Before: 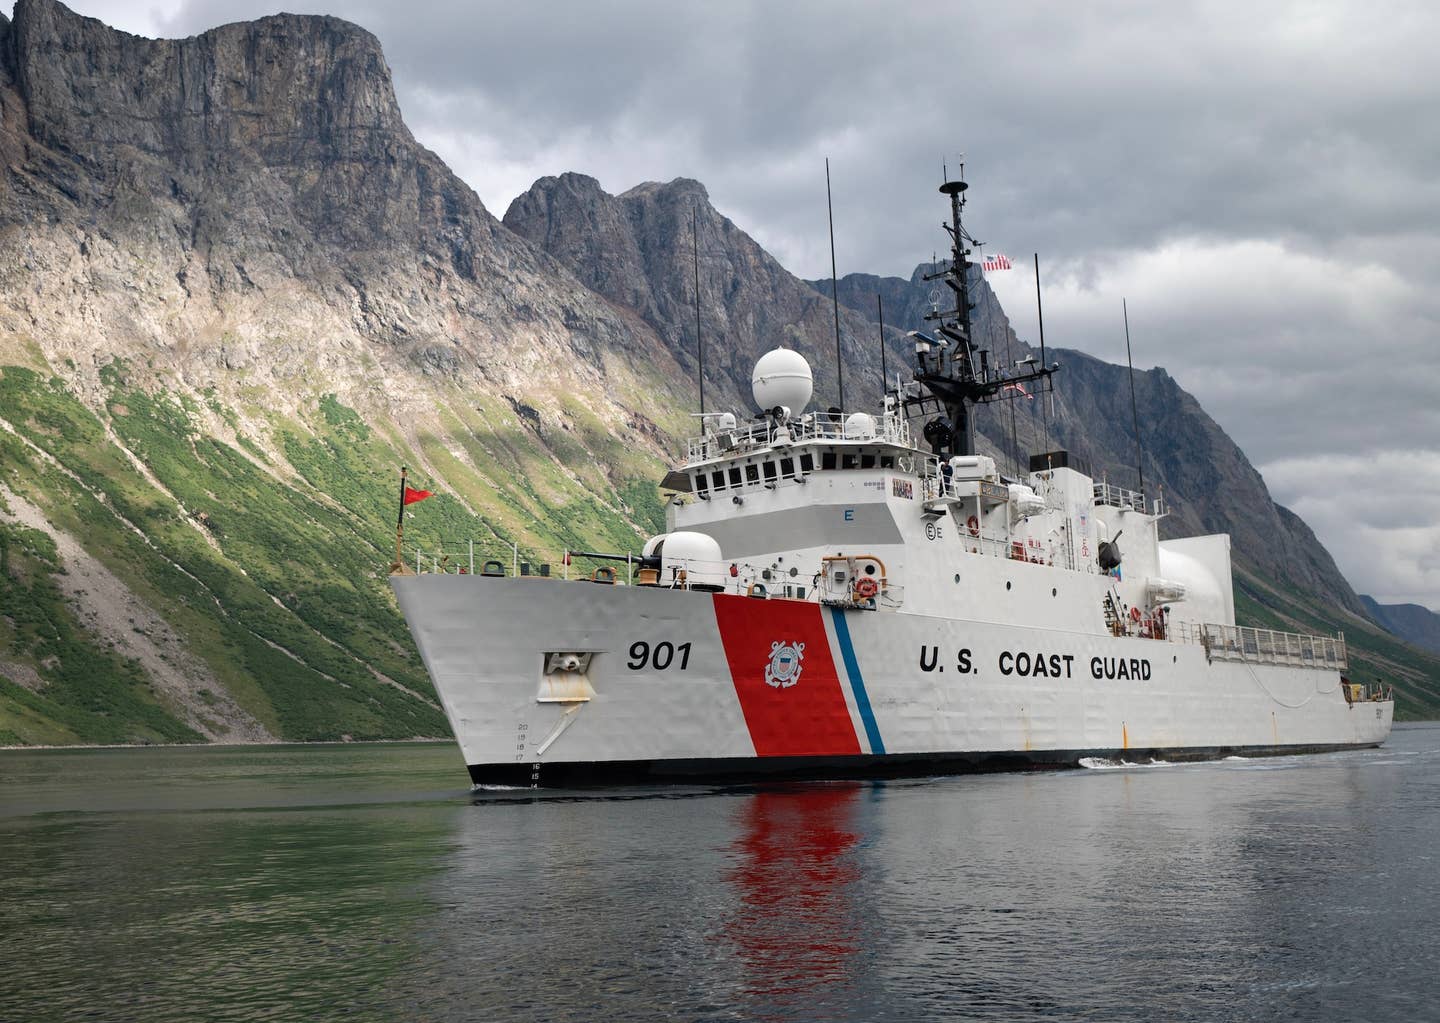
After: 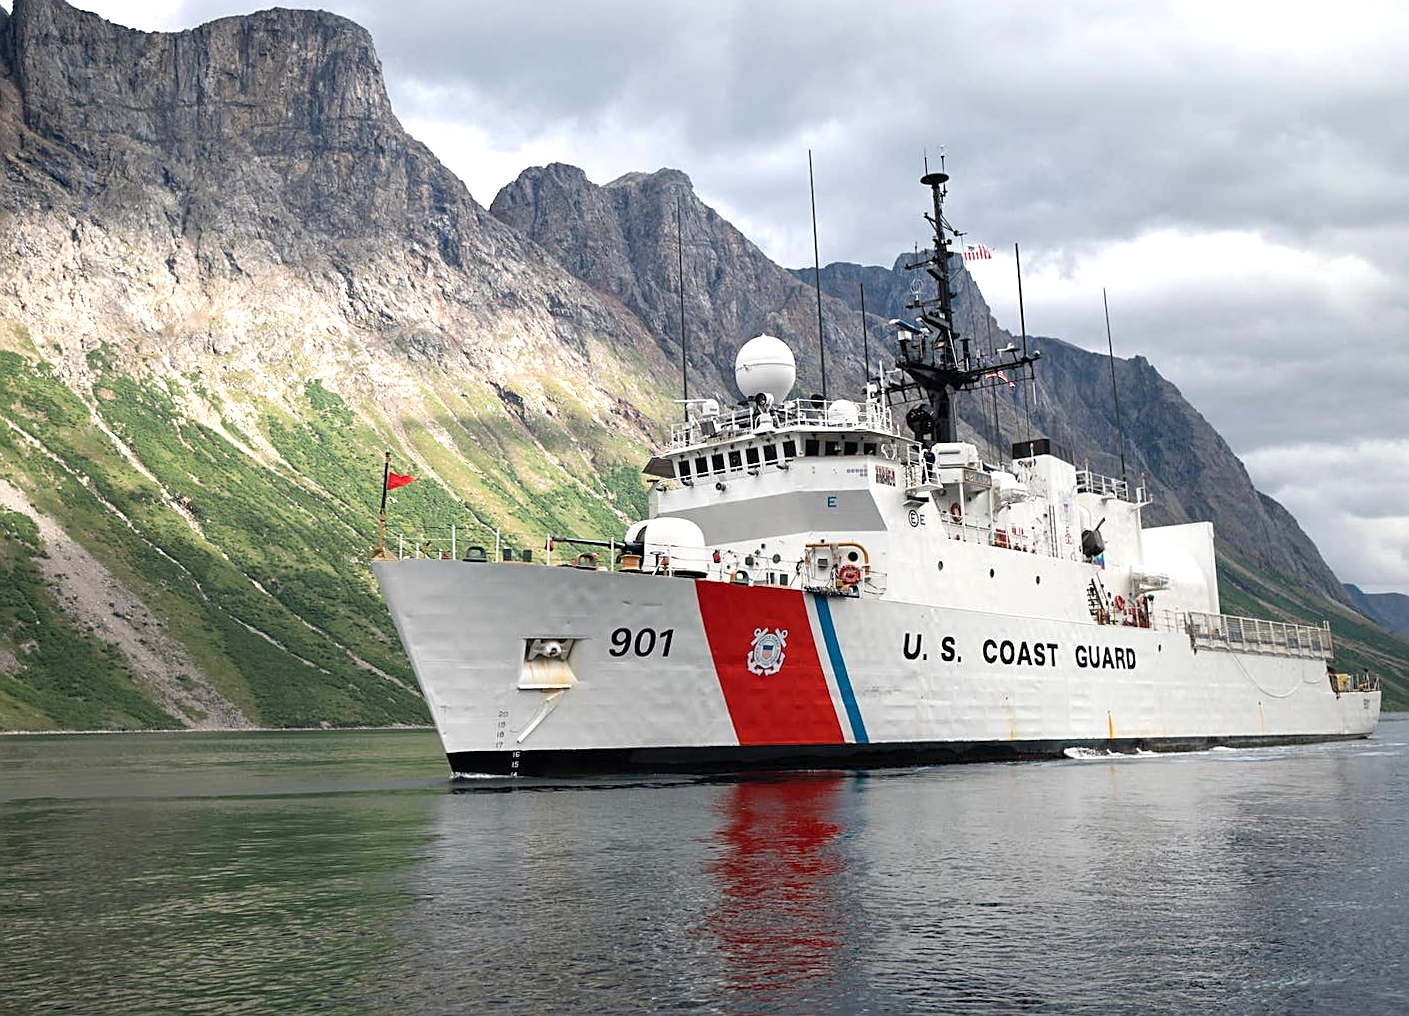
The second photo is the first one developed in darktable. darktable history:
exposure: exposure 0.564 EV, compensate highlight preservation false
rotate and perspective: rotation 0.226°, lens shift (vertical) -0.042, crop left 0.023, crop right 0.982, crop top 0.006, crop bottom 0.994
sharpen: on, module defaults
